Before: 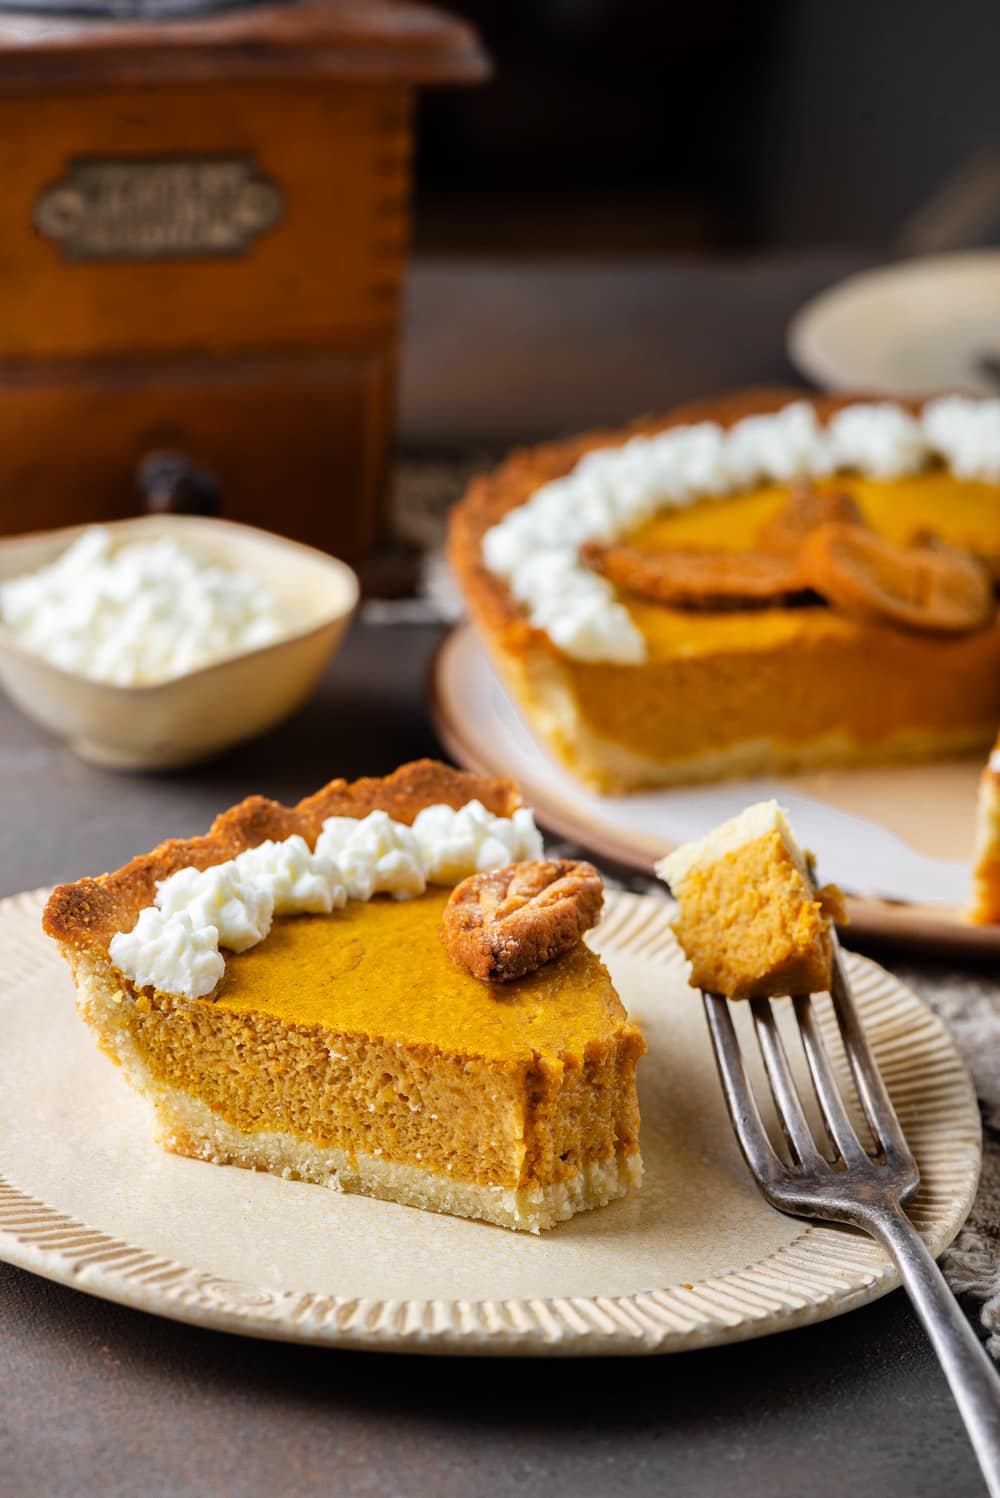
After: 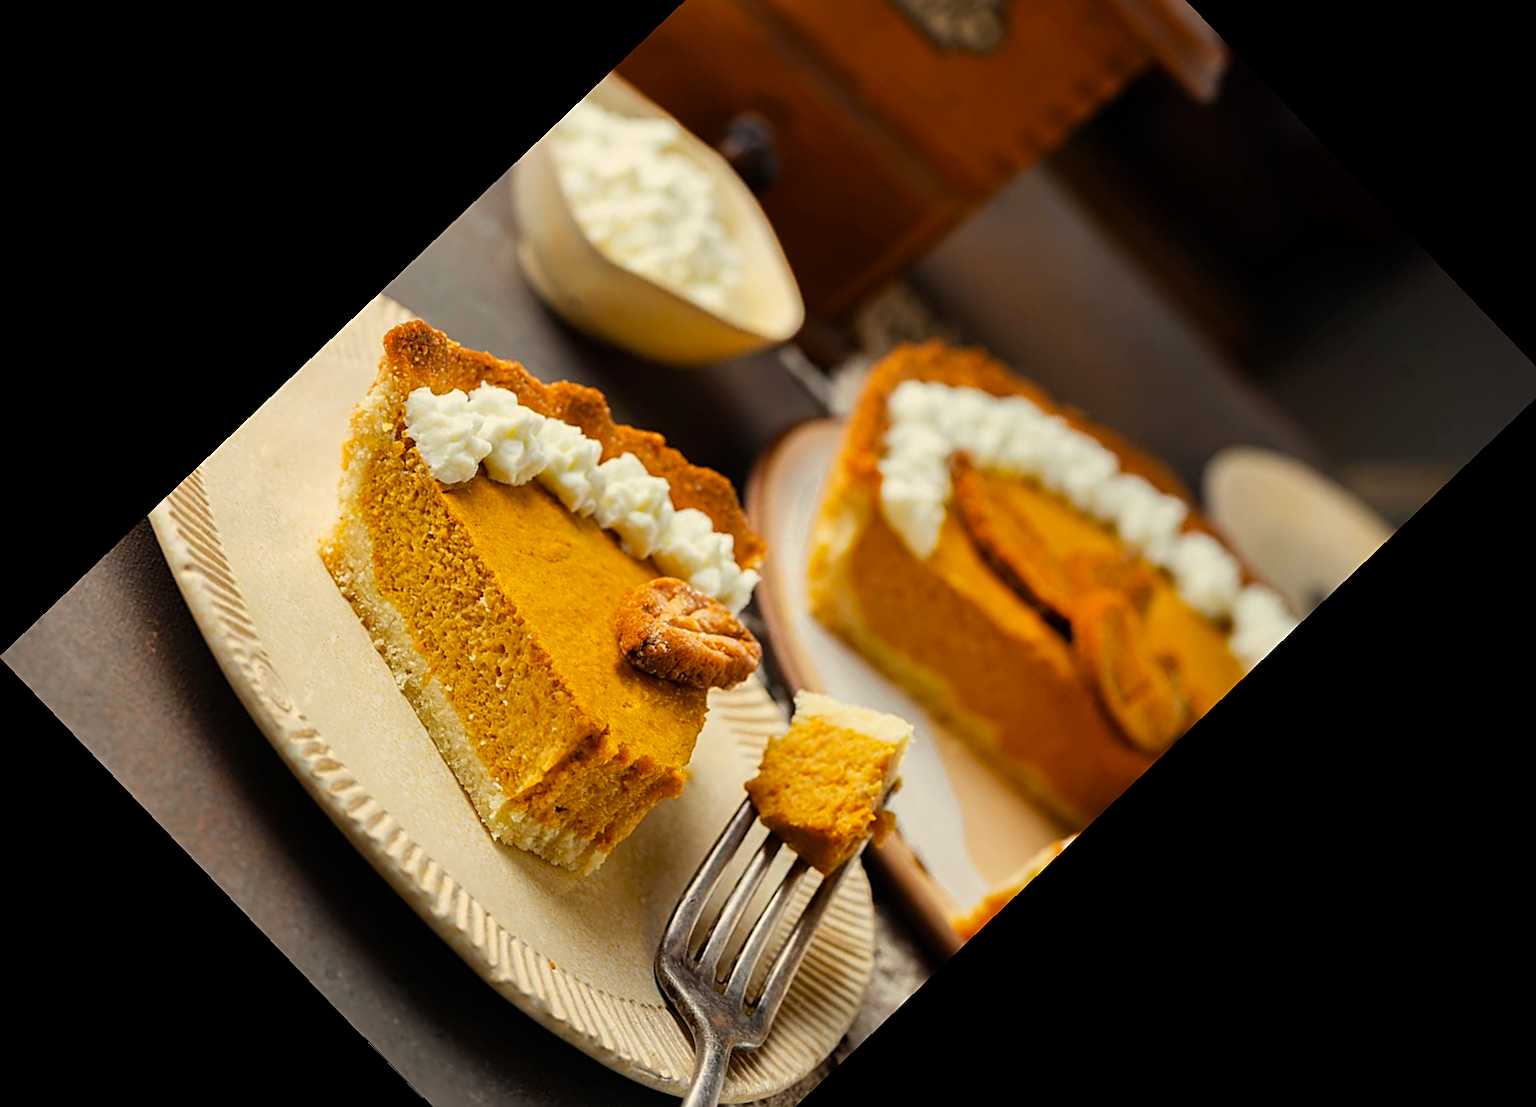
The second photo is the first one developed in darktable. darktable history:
crop and rotate: angle -46.26°, top 16.234%, right 0.912%, bottom 11.704%
sharpen: on, module defaults
exposure: exposure -0.177 EV, compensate highlight preservation false
color calibration: output colorfulness [0, 0.315, 0, 0], x 0.341, y 0.355, temperature 5166 K
white balance: red 1.029, blue 0.92
rotate and perspective: rotation 0.174°, lens shift (vertical) 0.013, lens shift (horizontal) 0.019, shear 0.001, automatic cropping original format, crop left 0.007, crop right 0.991, crop top 0.016, crop bottom 0.997
